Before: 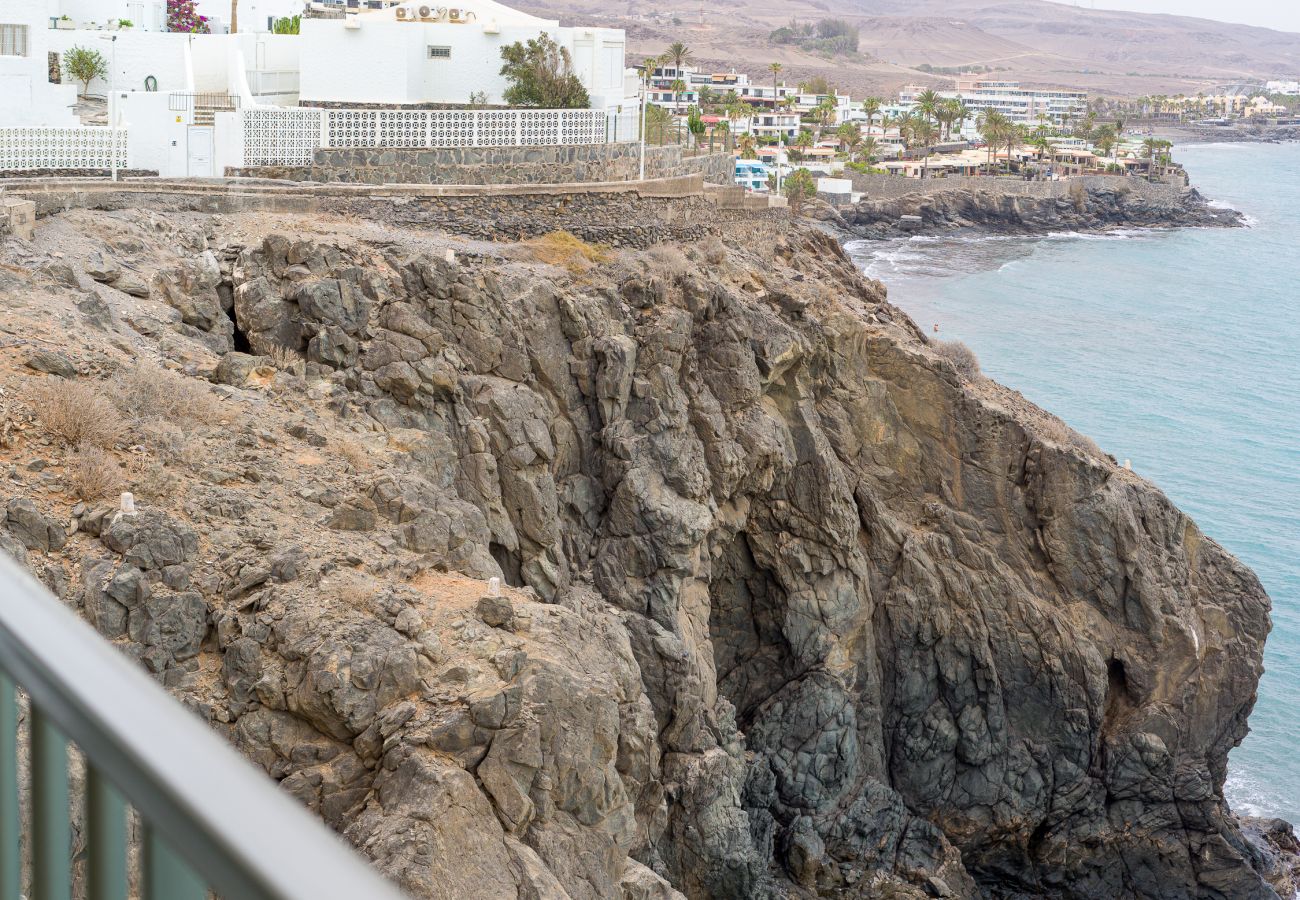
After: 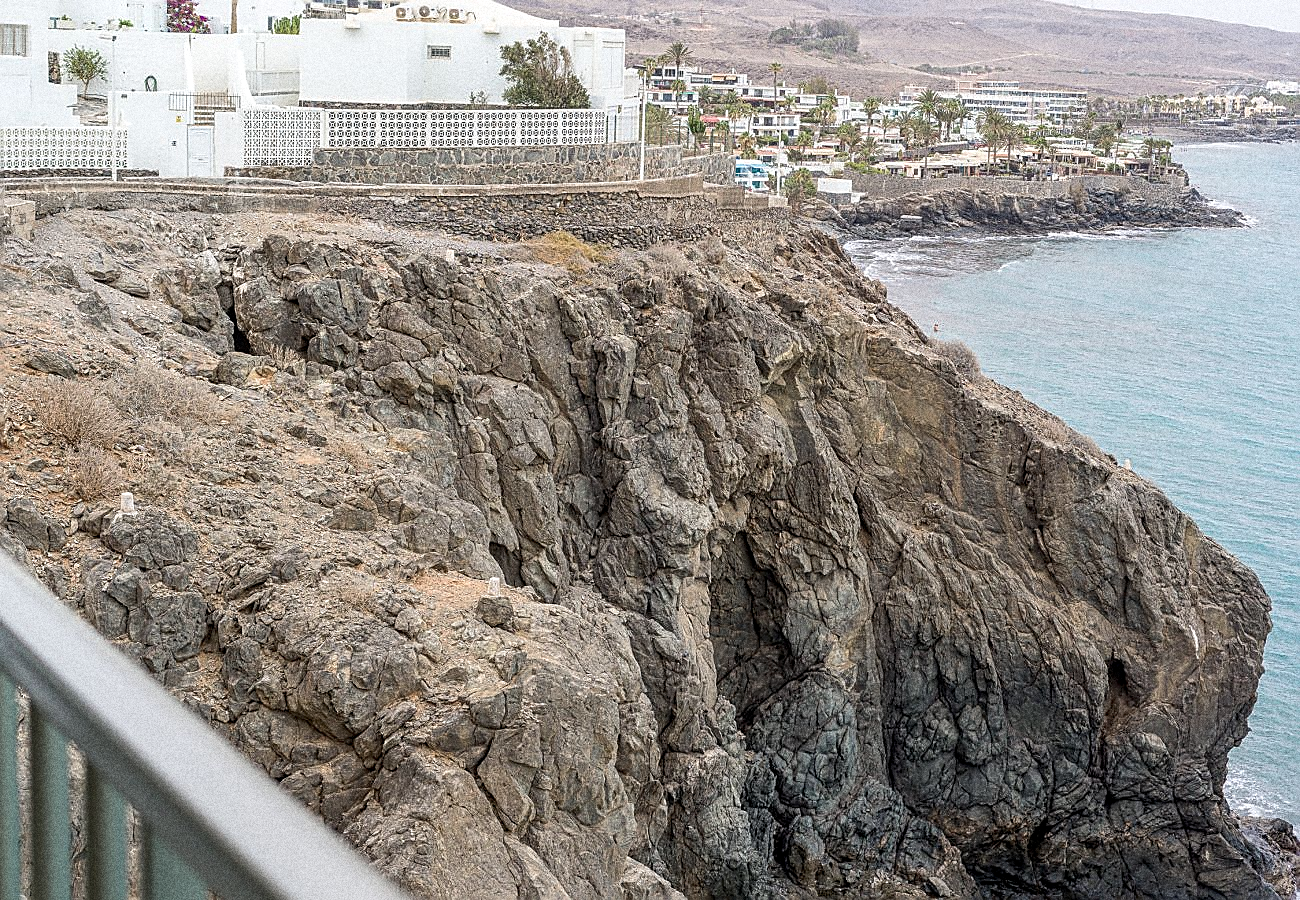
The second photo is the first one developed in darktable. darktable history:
sharpen: radius 1.4, amount 1.25, threshold 0.7
color zones: curves: ch0 [(0, 0.5) (0.143, 0.5) (0.286, 0.5) (0.429, 0.504) (0.571, 0.5) (0.714, 0.509) (0.857, 0.5) (1, 0.5)]; ch1 [(0, 0.425) (0.143, 0.425) (0.286, 0.375) (0.429, 0.405) (0.571, 0.5) (0.714, 0.47) (0.857, 0.425) (1, 0.435)]; ch2 [(0, 0.5) (0.143, 0.5) (0.286, 0.5) (0.429, 0.517) (0.571, 0.5) (0.714, 0.51) (0.857, 0.5) (1, 0.5)]
local contrast: on, module defaults
grain: coarseness 14.49 ISO, strength 48.04%, mid-tones bias 35%
